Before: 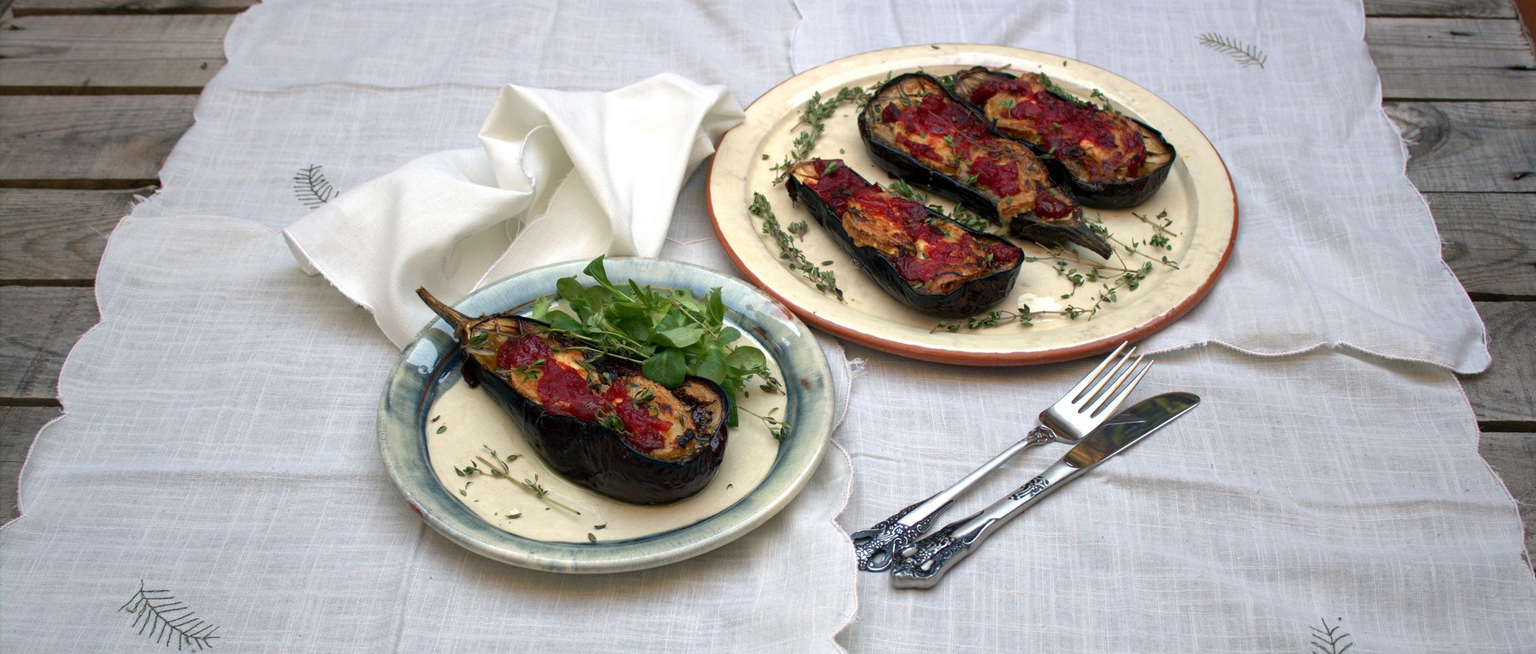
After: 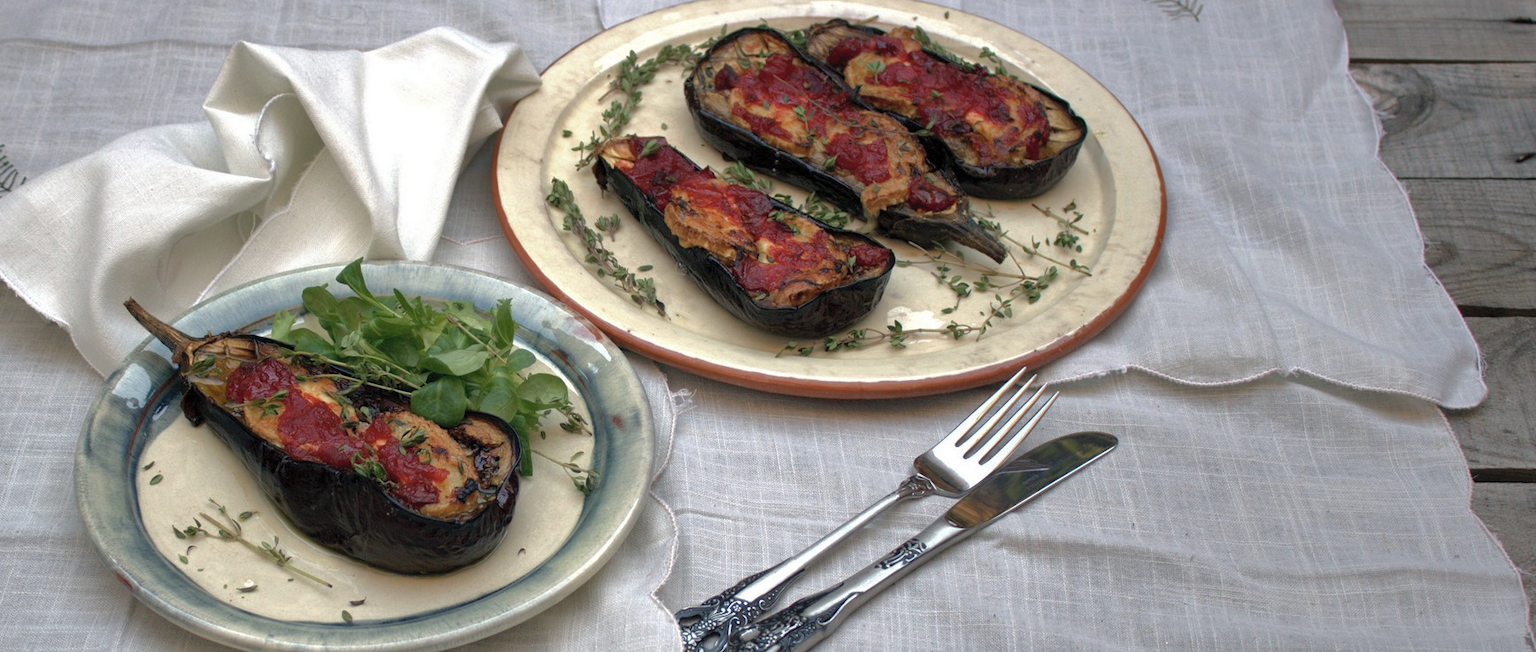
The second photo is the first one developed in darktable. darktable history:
base curve: curves: ch0 [(0, 0) (0.841, 0.609) (1, 1)]
contrast brightness saturation: contrast 0.14, brightness 0.21
crop and rotate: left 20.74%, top 7.912%, right 0.375%, bottom 13.378%
shadows and highlights: soften with gaussian
